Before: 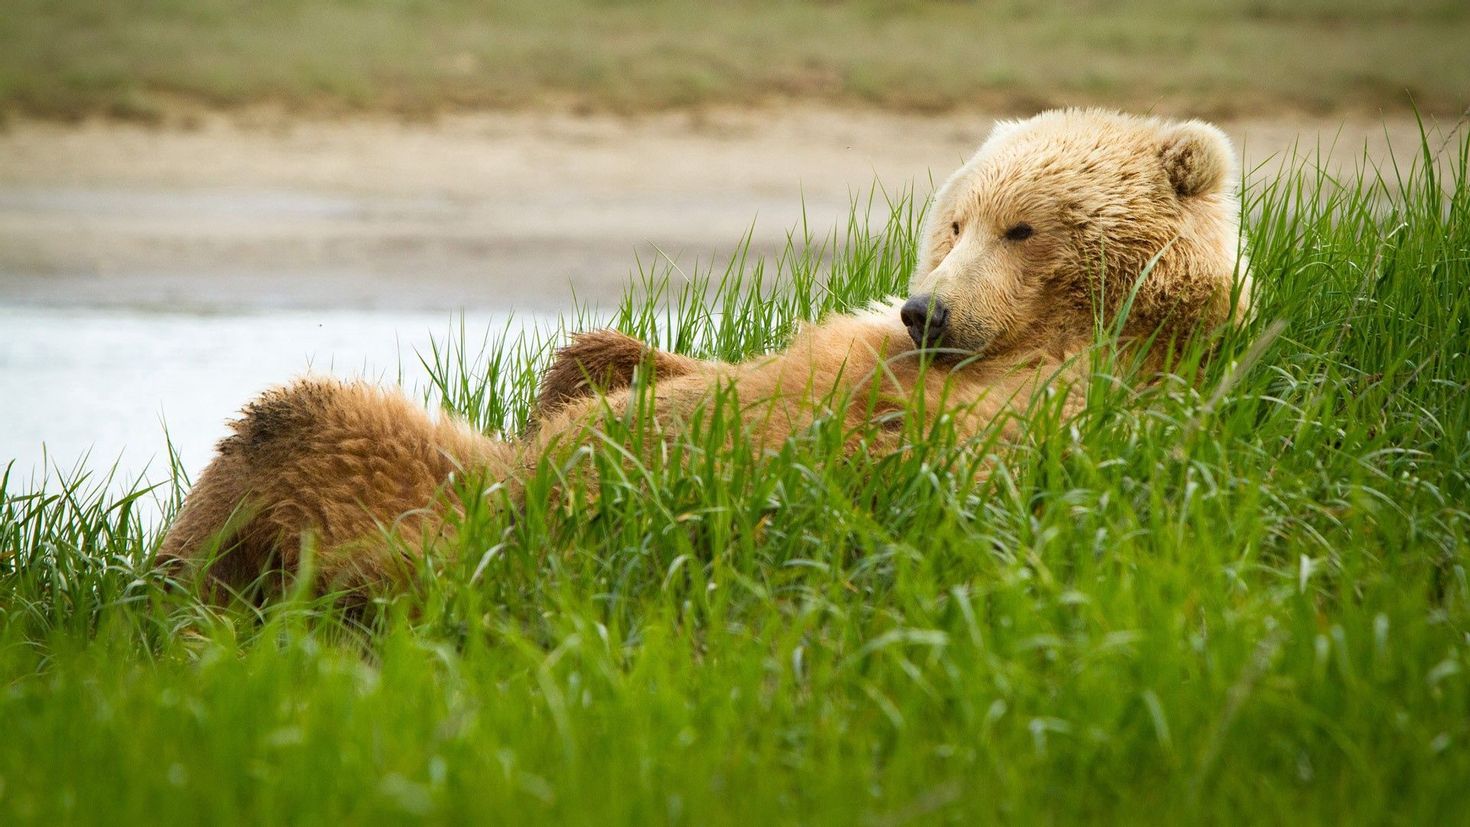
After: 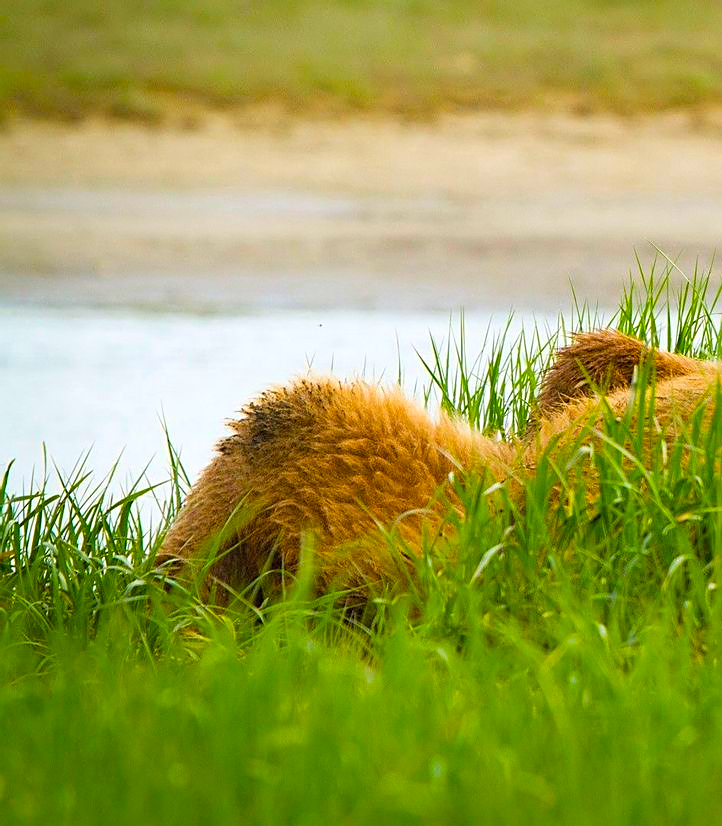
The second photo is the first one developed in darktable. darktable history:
crop and rotate: left 0%, top 0%, right 50.845%
sharpen: on, module defaults
color balance rgb: perceptual saturation grading › global saturation 30%, global vibrance 20%
contrast brightness saturation: brightness 0.09, saturation 0.19
